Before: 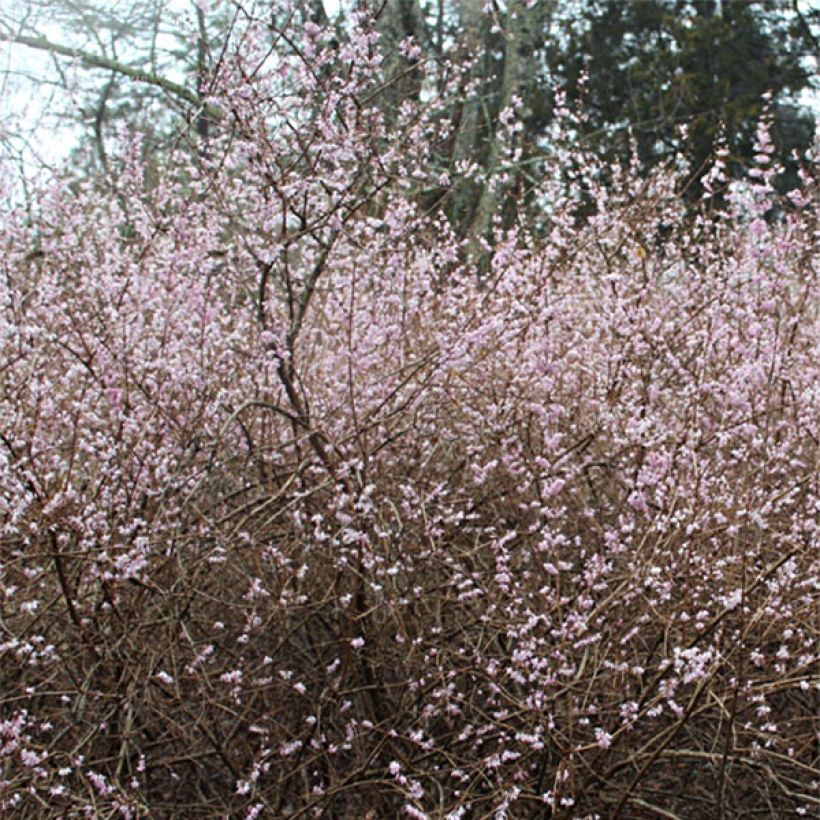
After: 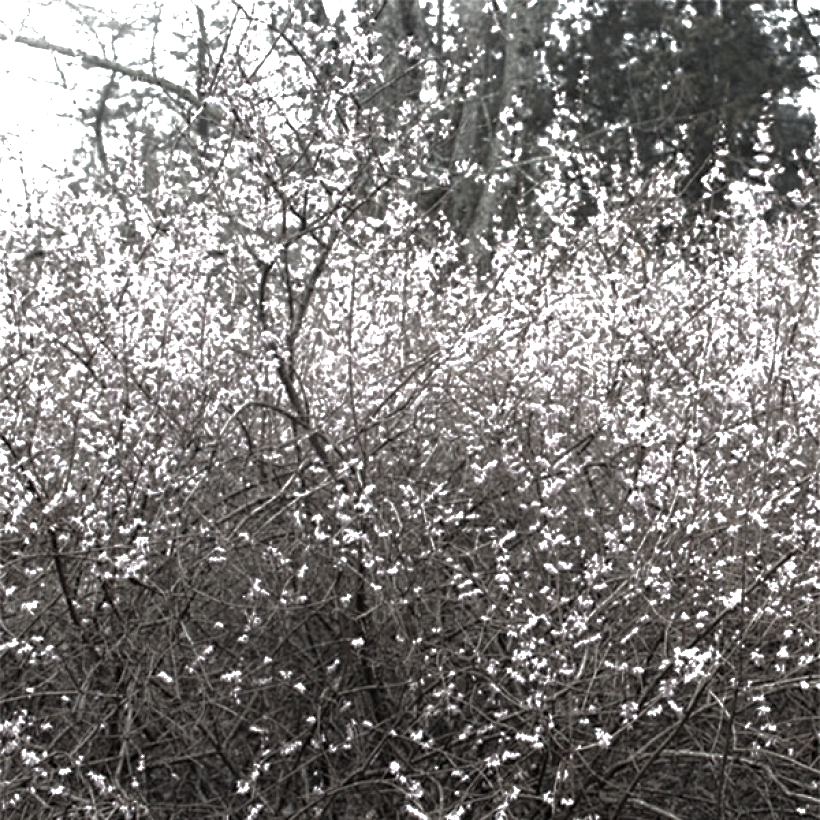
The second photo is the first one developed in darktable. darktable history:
color correction: highlights b* 0.067, saturation 0.218
base curve: curves: ch0 [(0, 0) (0.826, 0.587) (1, 1)]
exposure: black level correction 0.001, exposure 1.133 EV, compensate exposure bias true, compensate highlight preservation false
